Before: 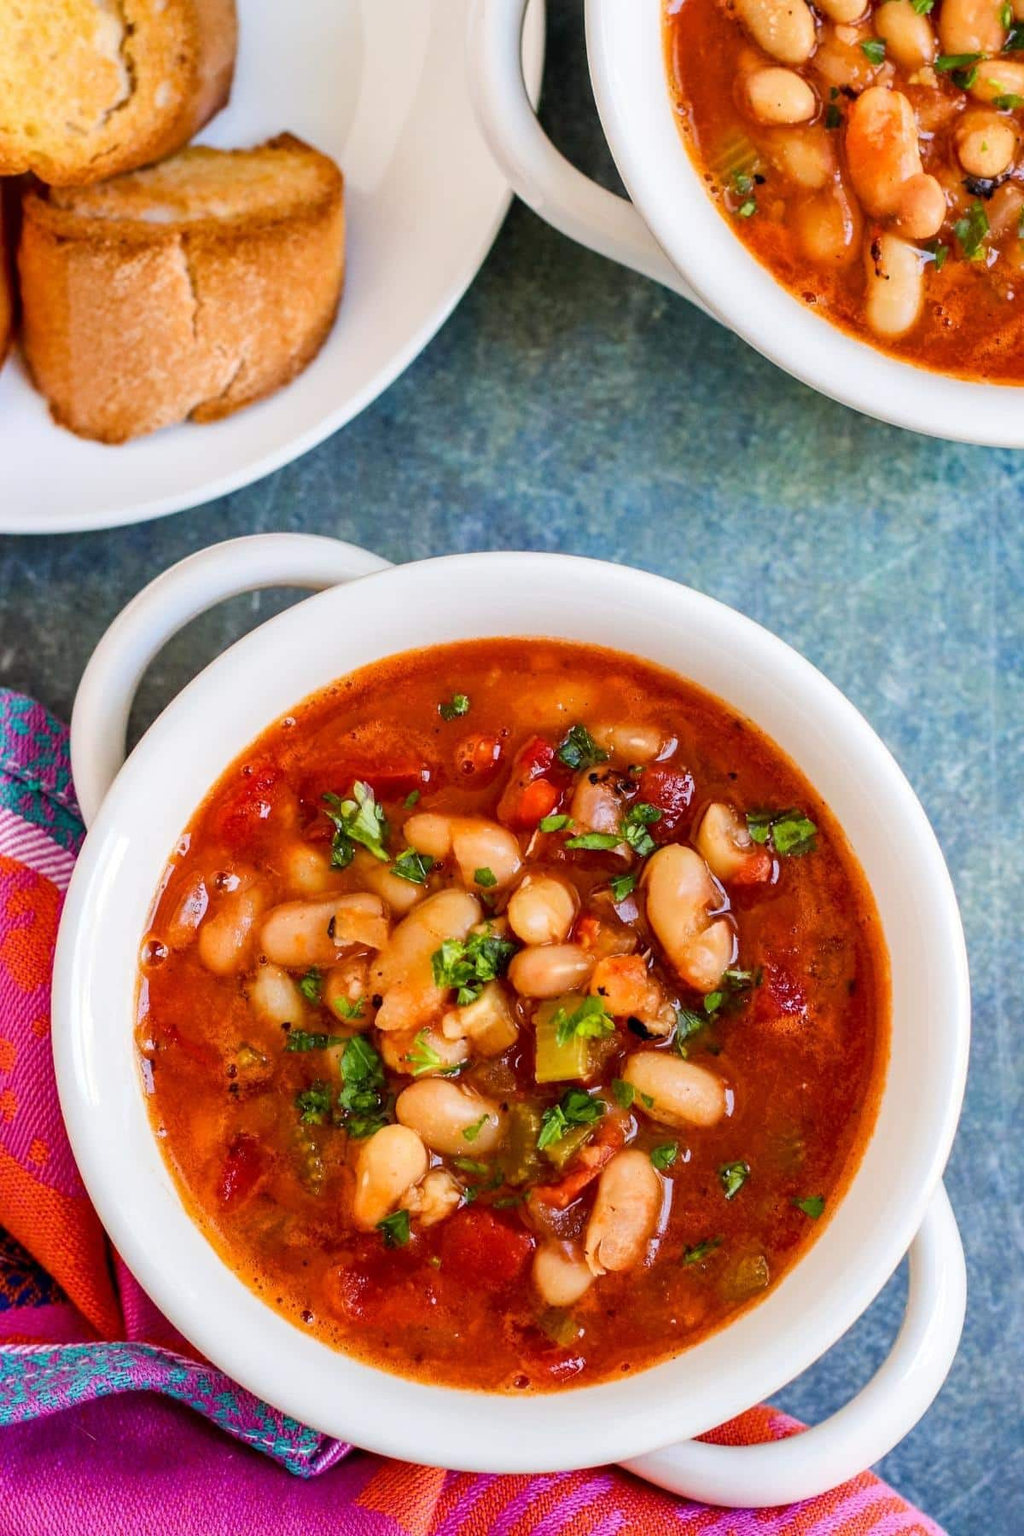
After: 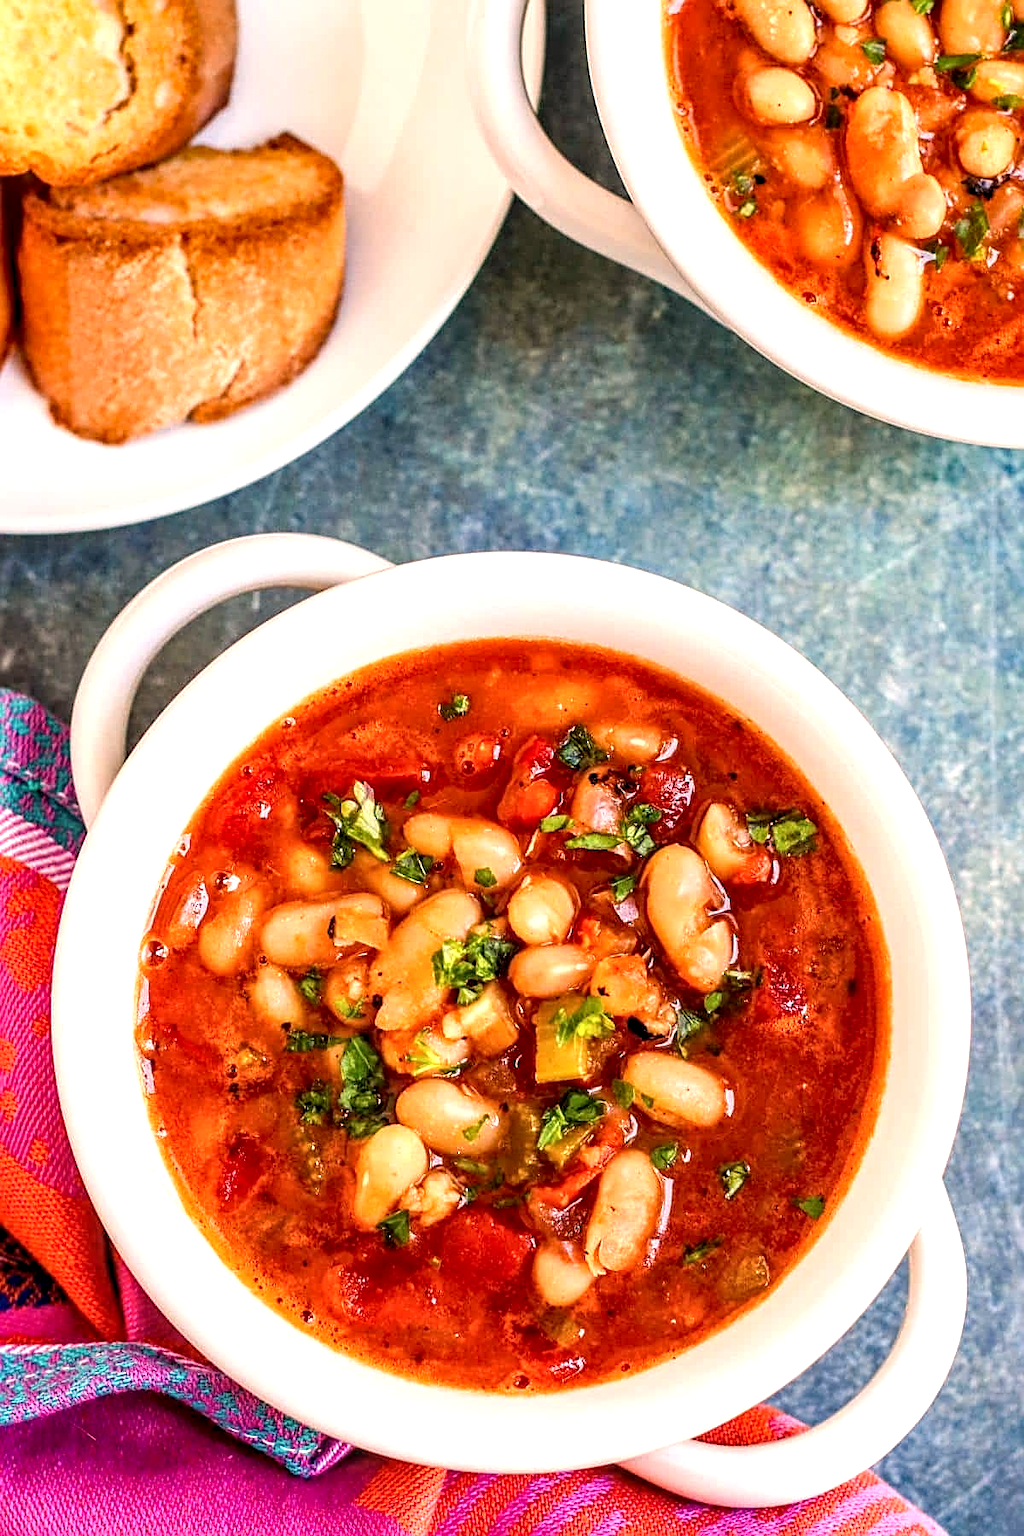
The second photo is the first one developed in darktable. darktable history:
sharpen: on, module defaults
exposure: exposure 0.376 EV, compensate highlight preservation false
local contrast: detail 144%
white balance: red 1.127, blue 0.943
